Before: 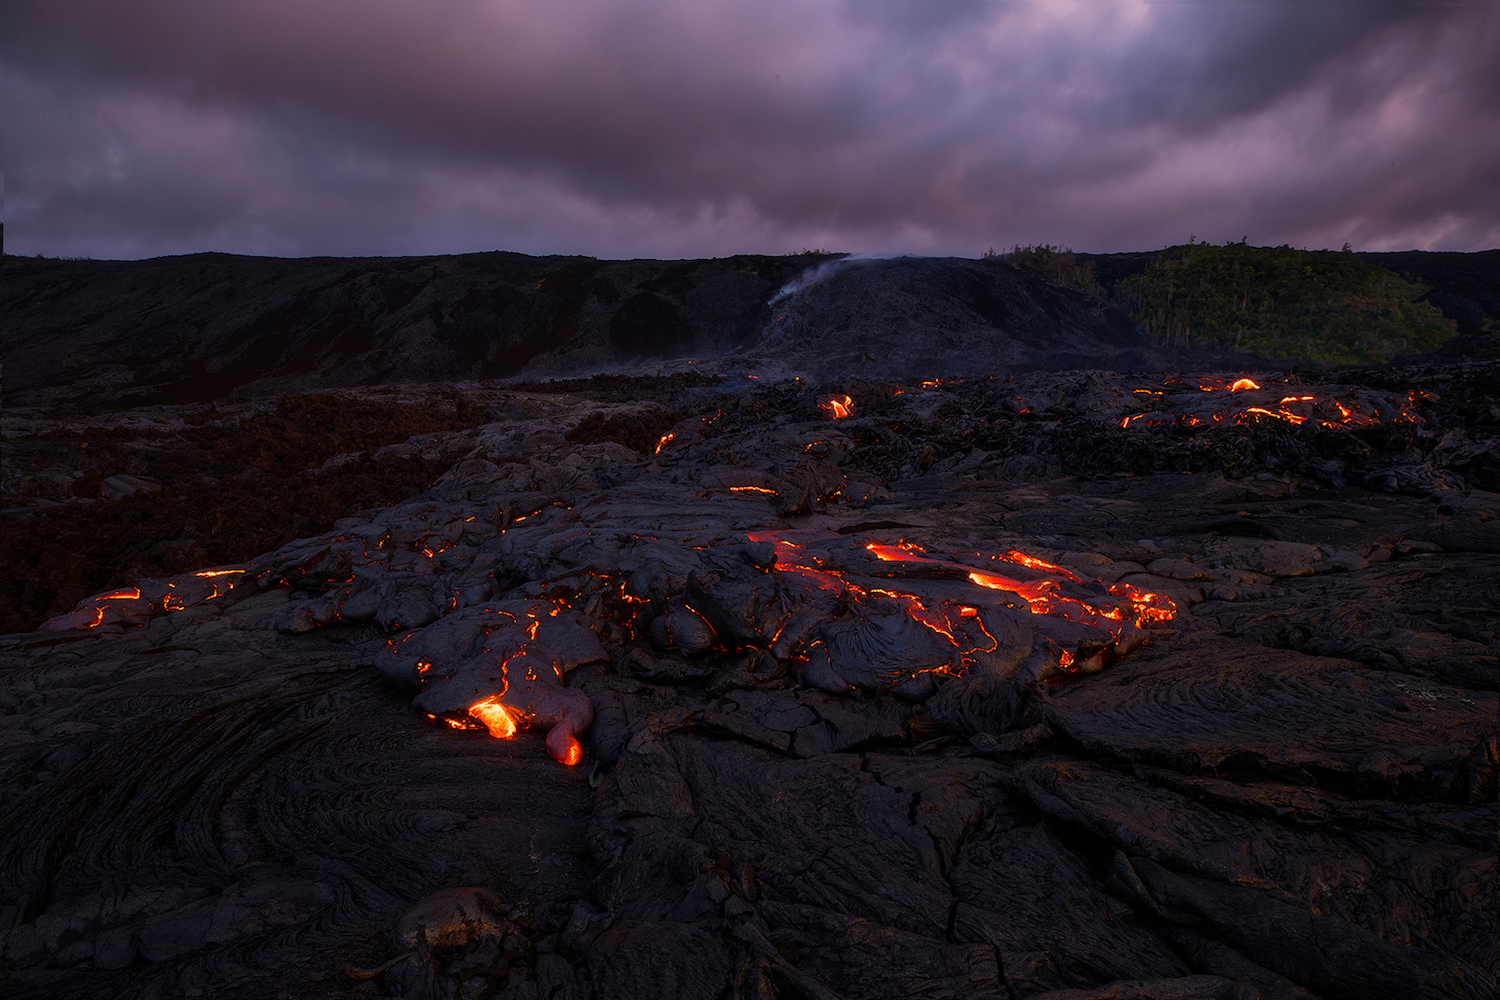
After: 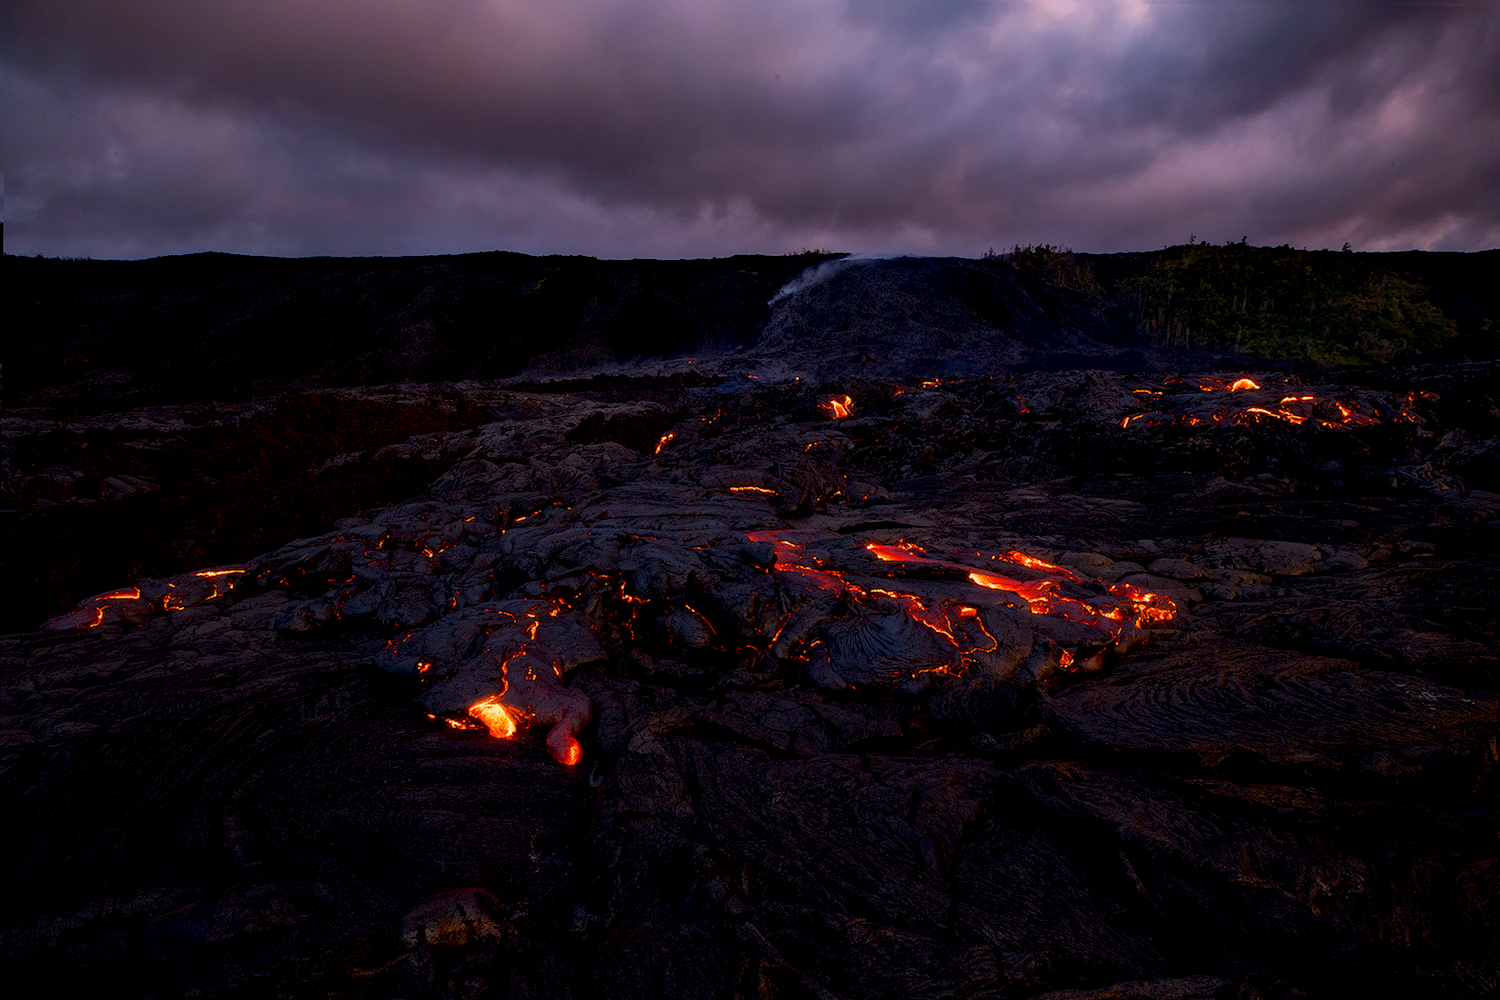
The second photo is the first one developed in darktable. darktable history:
haze removal: compatibility mode true, adaptive false
exposure: black level correction 0.007, compensate highlight preservation false
